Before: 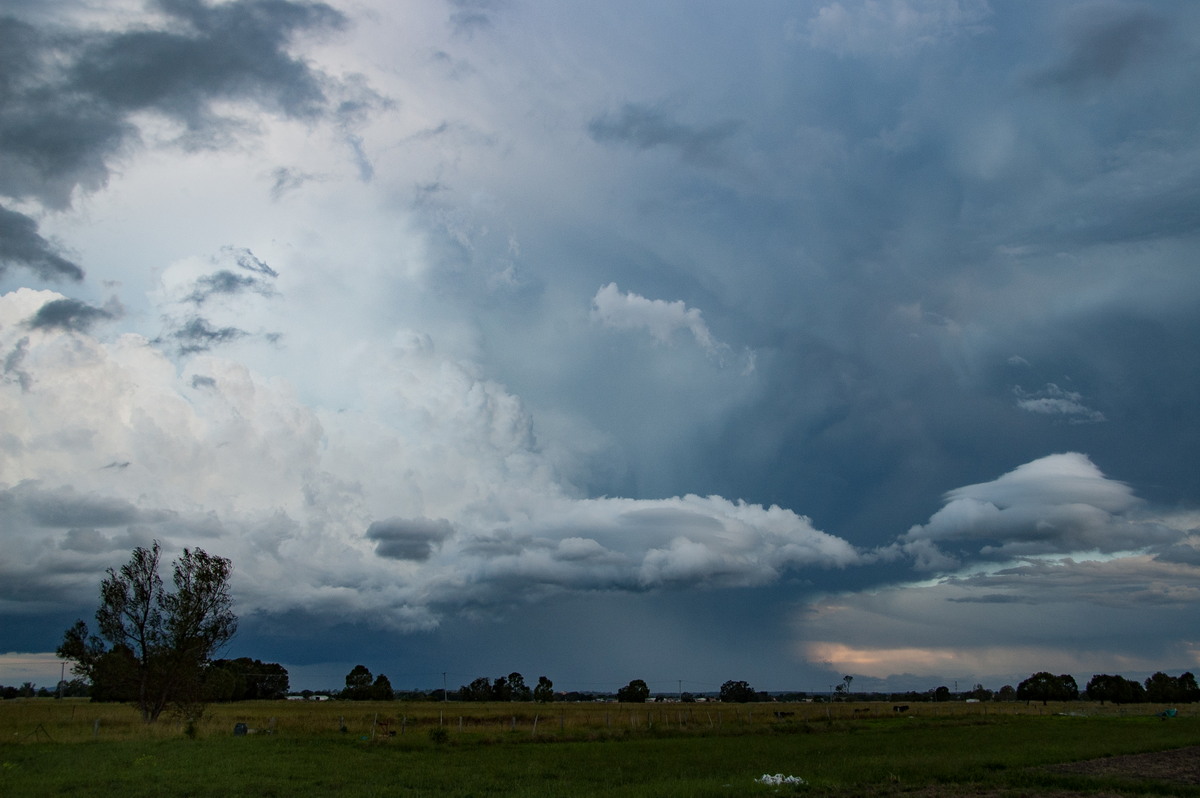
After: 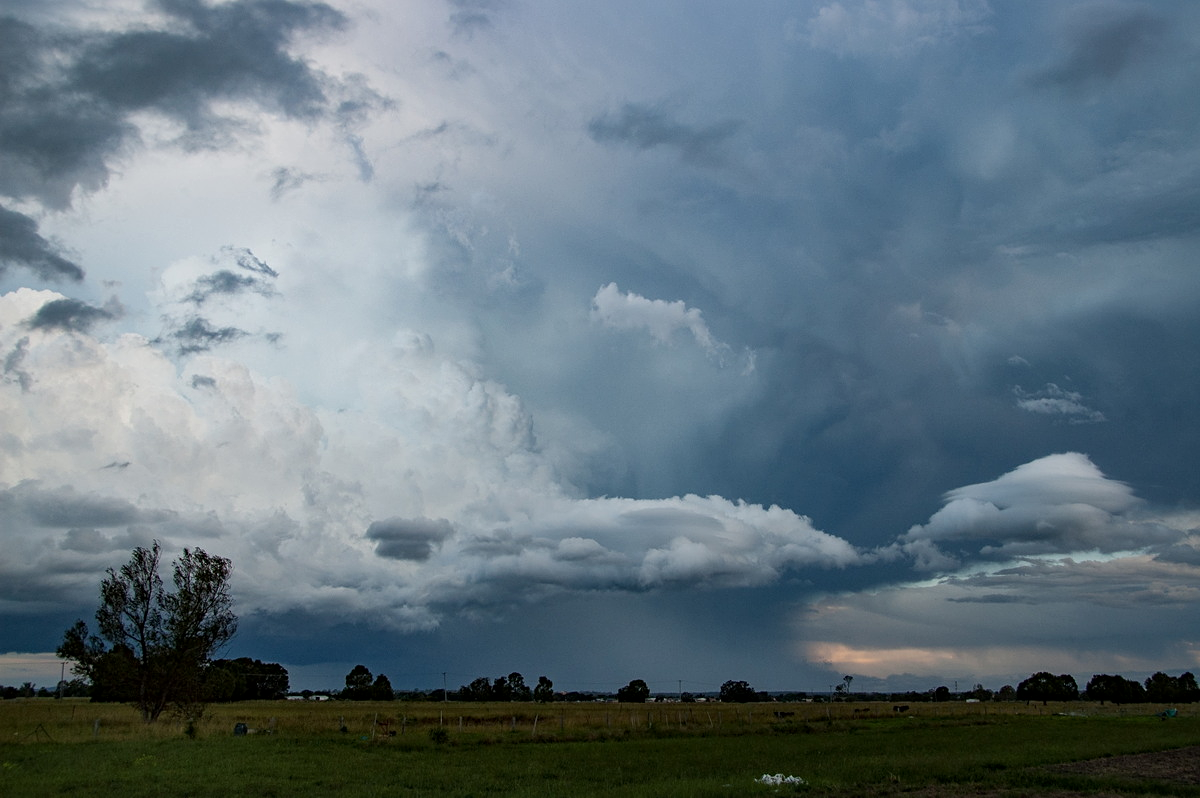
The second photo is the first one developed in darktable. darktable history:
sharpen: amount 0.206
local contrast: mode bilateral grid, contrast 20, coarseness 51, detail 119%, midtone range 0.2
